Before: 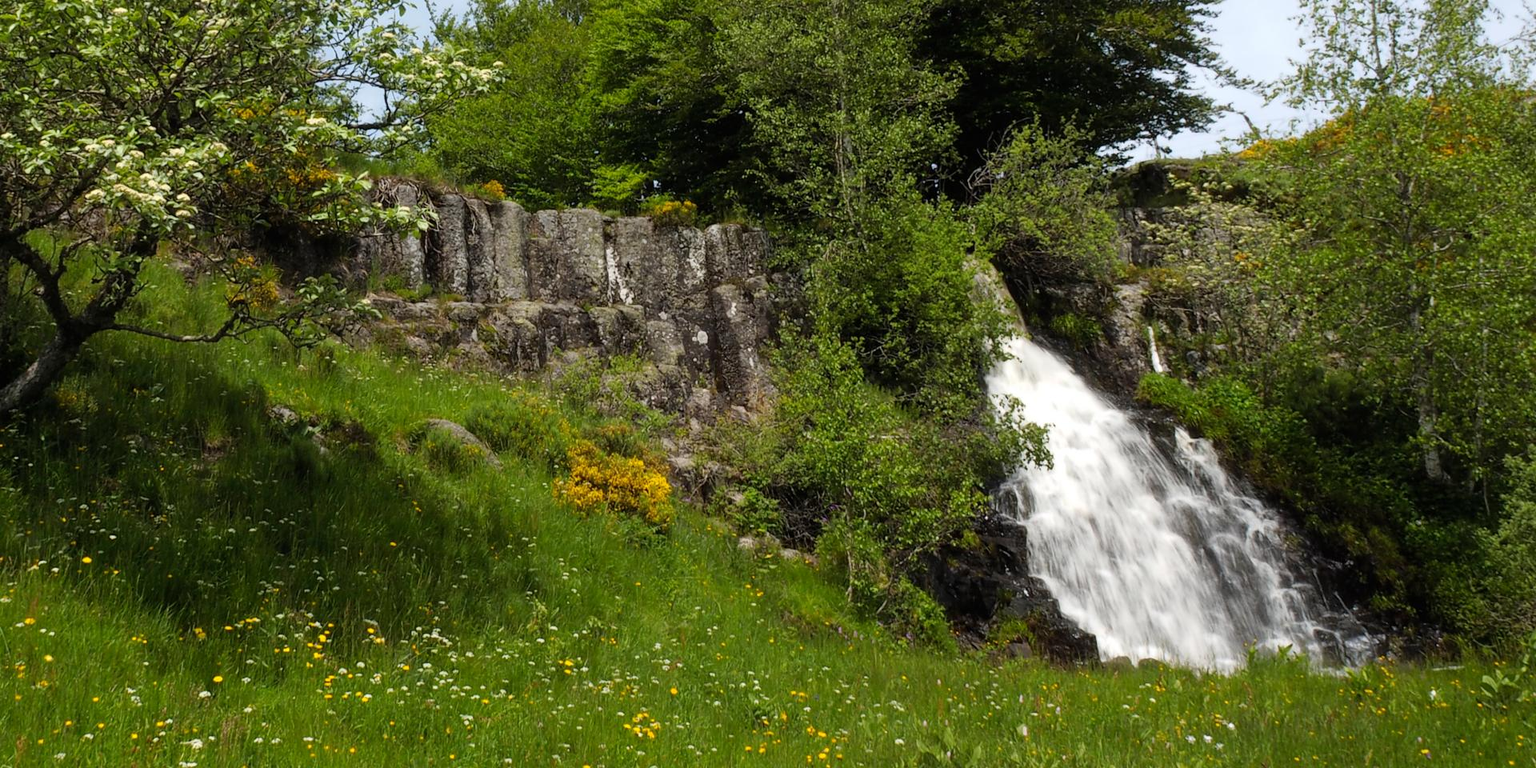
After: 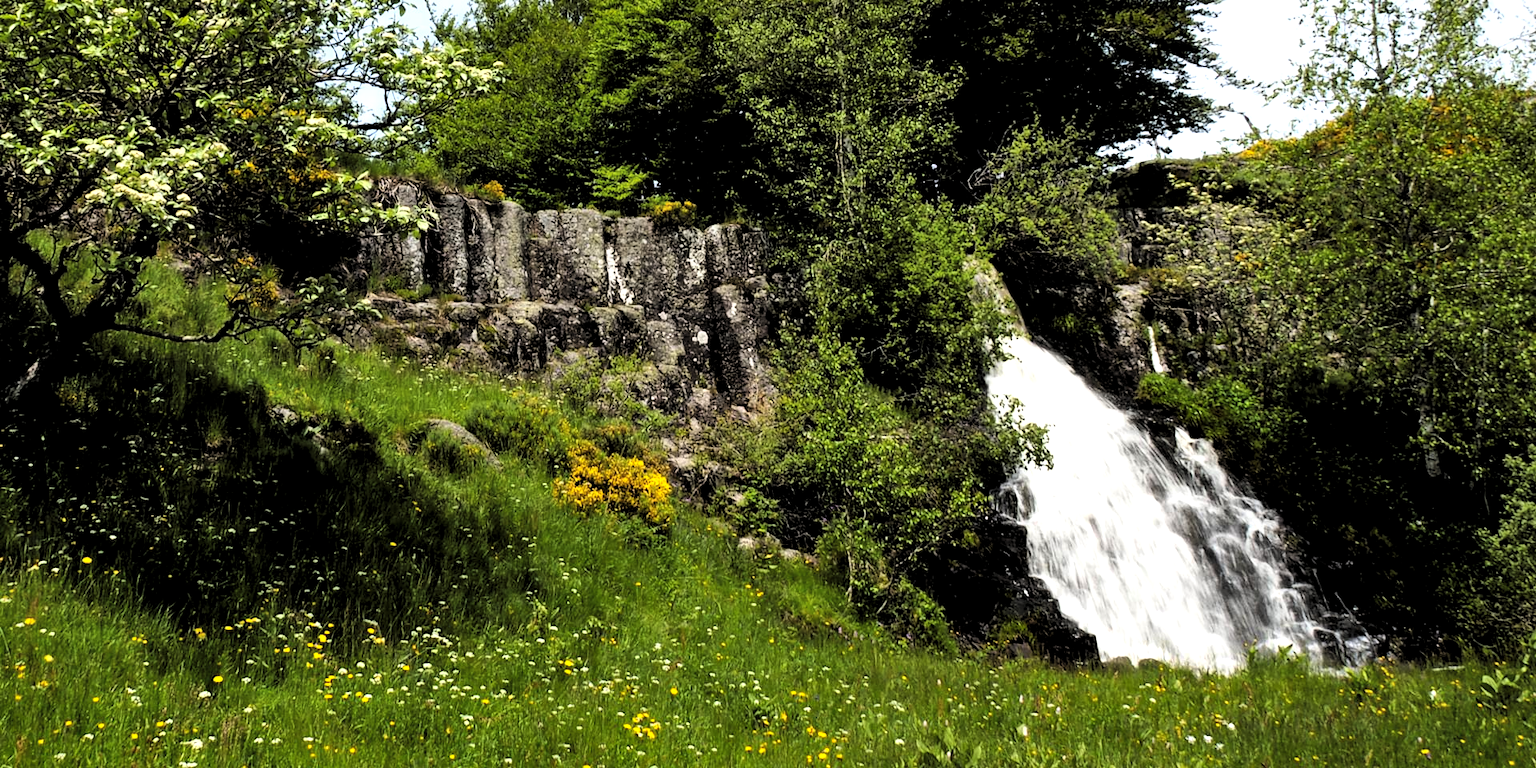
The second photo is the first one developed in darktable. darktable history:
shadows and highlights: shadows 37.27, highlights -28.18, soften with gaussian
contrast brightness saturation: contrast 0.2, brightness 0.15, saturation 0.14
levels: levels [0.182, 0.542, 0.902]
